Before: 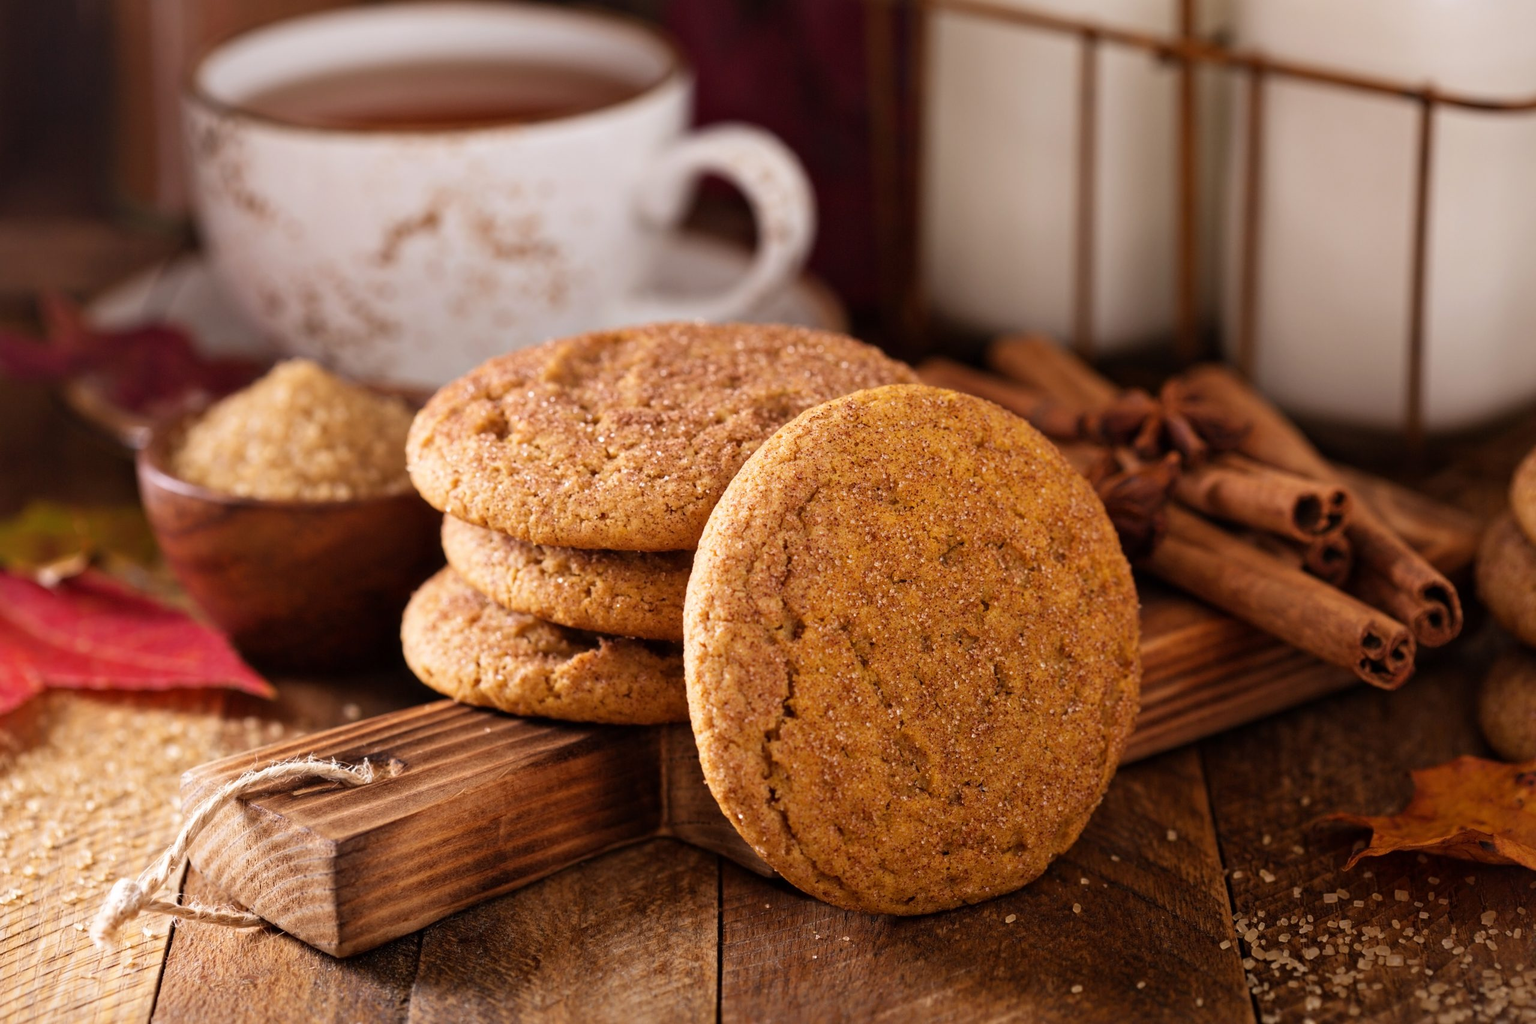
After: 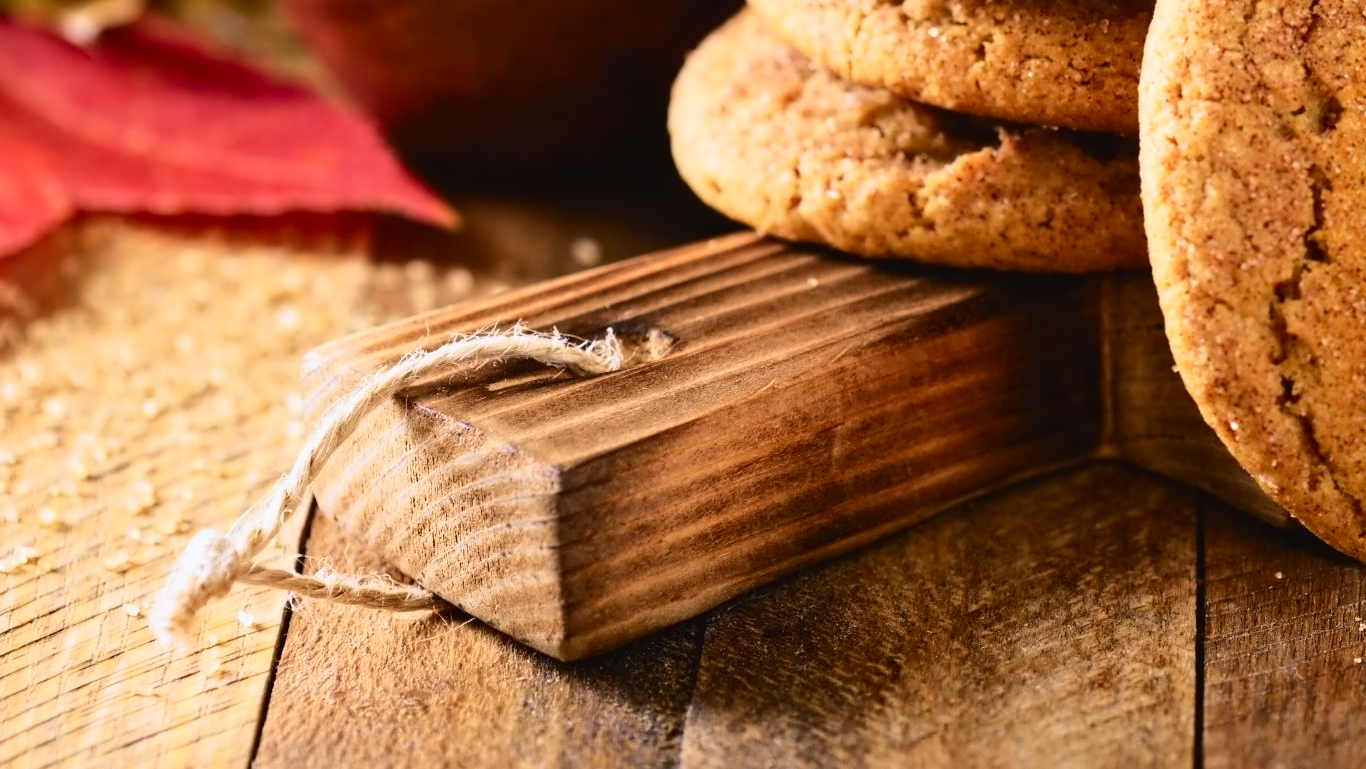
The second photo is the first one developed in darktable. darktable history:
white balance: red 0.976, blue 1.04
contrast brightness saturation: saturation -0.1
crop and rotate: top 54.778%, right 46.61%, bottom 0.159%
tone curve: curves: ch0 [(0, 0.028) (0.037, 0.05) (0.123, 0.114) (0.19, 0.176) (0.269, 0.27) (0.48, 0.57) (0.595, 0.695) (0.718, 0.823) (0.855, 0.913) (1, 0.982)]; ch1 [(0, 0) (0.243, 0.245) (0.422, 0.415) (0.493, 0.495) (0.508, 0.506) (0.536, 0.538) (0.569, 0.58) (0.611, 0.644) (0.769, 0.807) (1, 1)]; ch2 [(0, 0) (0.249, 0.216) (0.349, 0.321) (0.424, 0.442) (0.476, 0.483) (0.498, 0.499) (0.517, 0.519) (0.532, 0.547) (0.569, 0.608) (0.614, 0.661) (0.706, 0.75) (0.808, 0.809) (0.991, 0.968)], color space Lab, independent channels, preserve colors none
contrast equalizer: y [[0.5 ×4, 0.525, 0.667], [0.5 ×6], [0.5 ×6], [0 ×4, 0.042, 0], [0, 0, 0.004, 0.1, 0.191, 0.131]]
